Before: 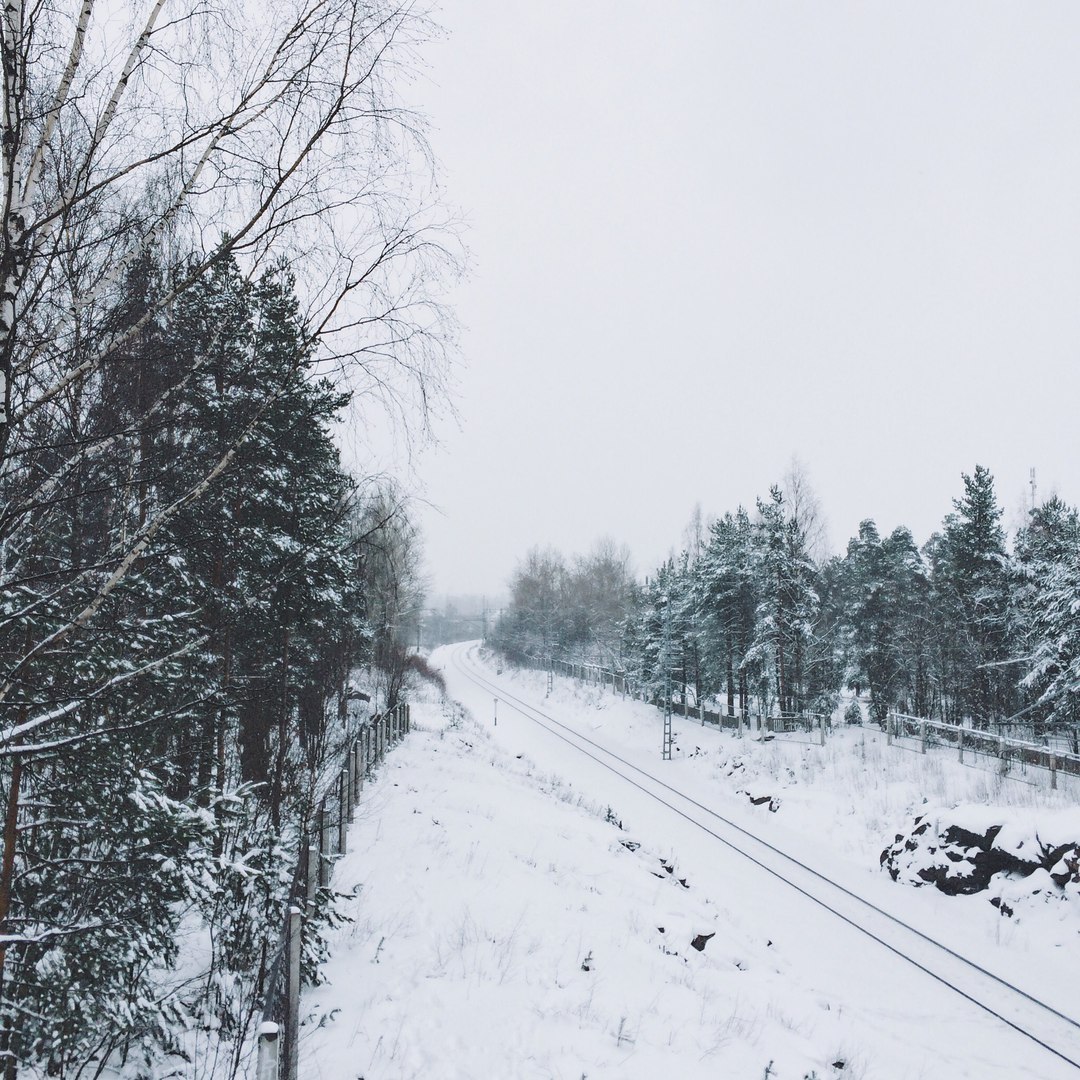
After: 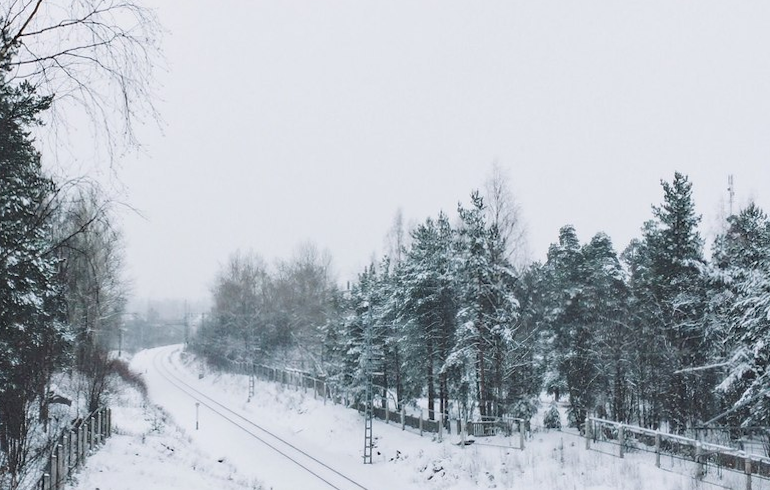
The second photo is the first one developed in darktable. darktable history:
rotate and perspective: rotation 0.174°, lens shift (vertical) 0.013, lens shift (horizontal) 0.019, shear 0.001, automatic cropping original format, crop left 0.007, crop right 0.991, crop top 0.016, crop bottom 0.997
crop and rotate: left 27.938%, top 27.046%, bottom 27.046%
